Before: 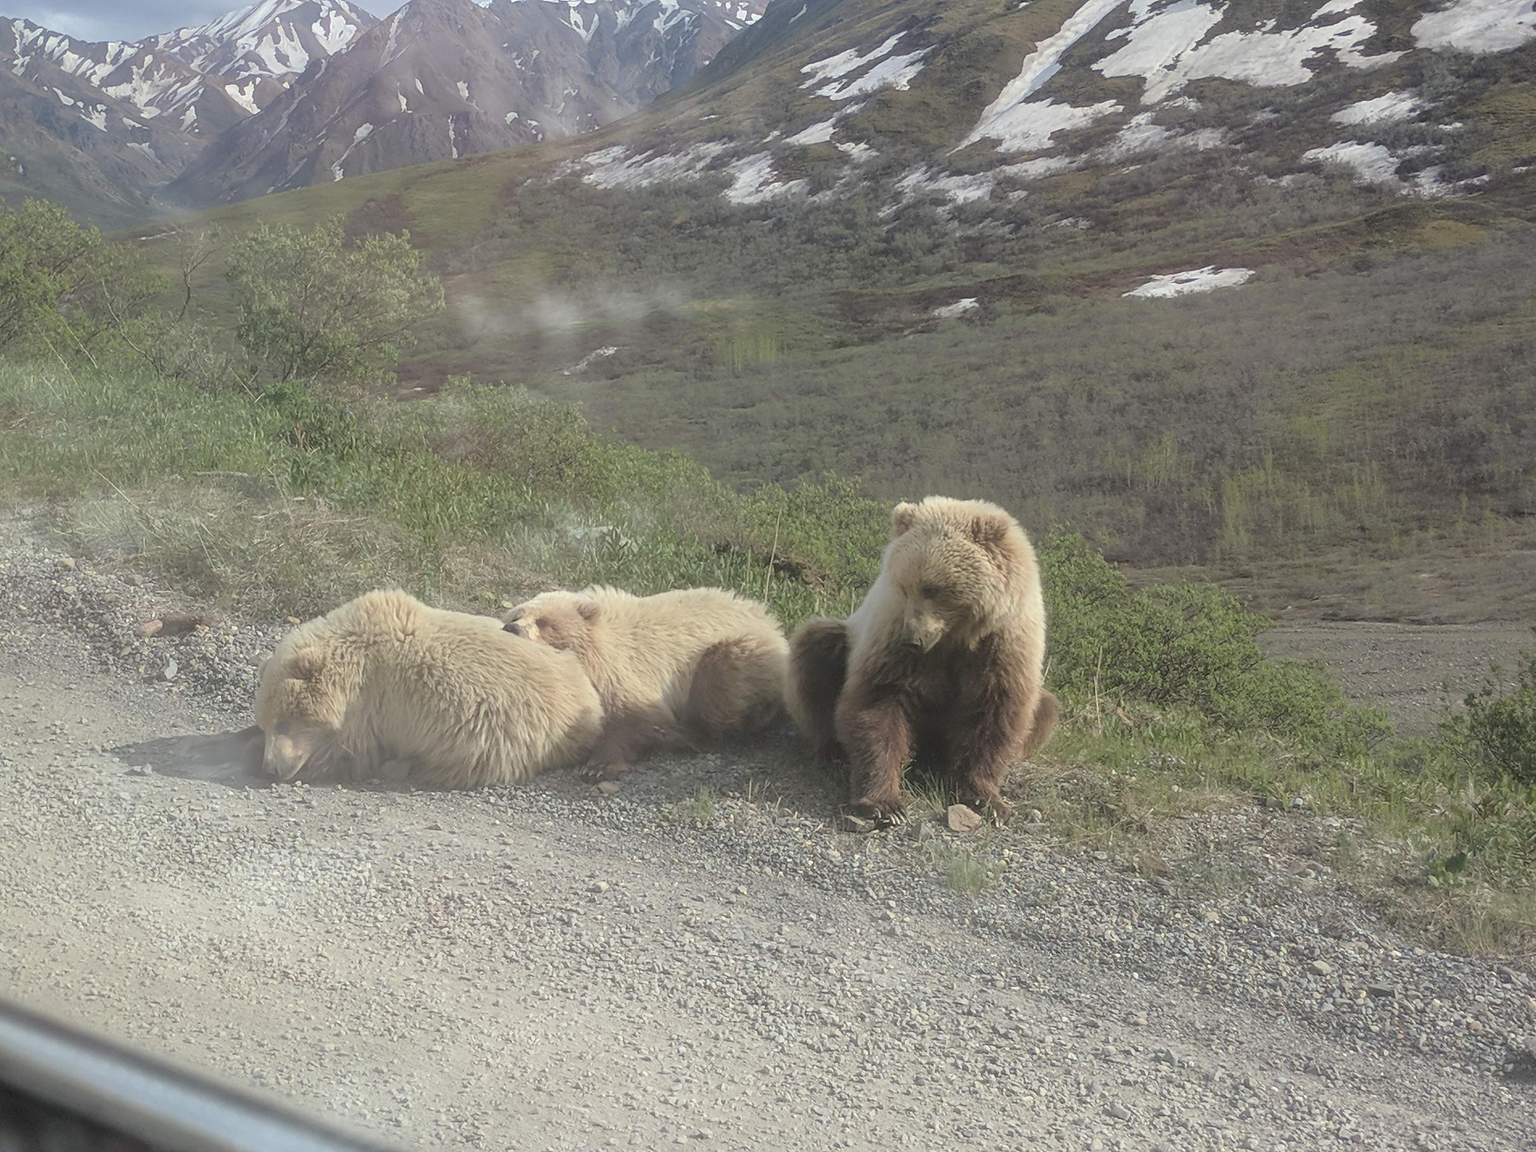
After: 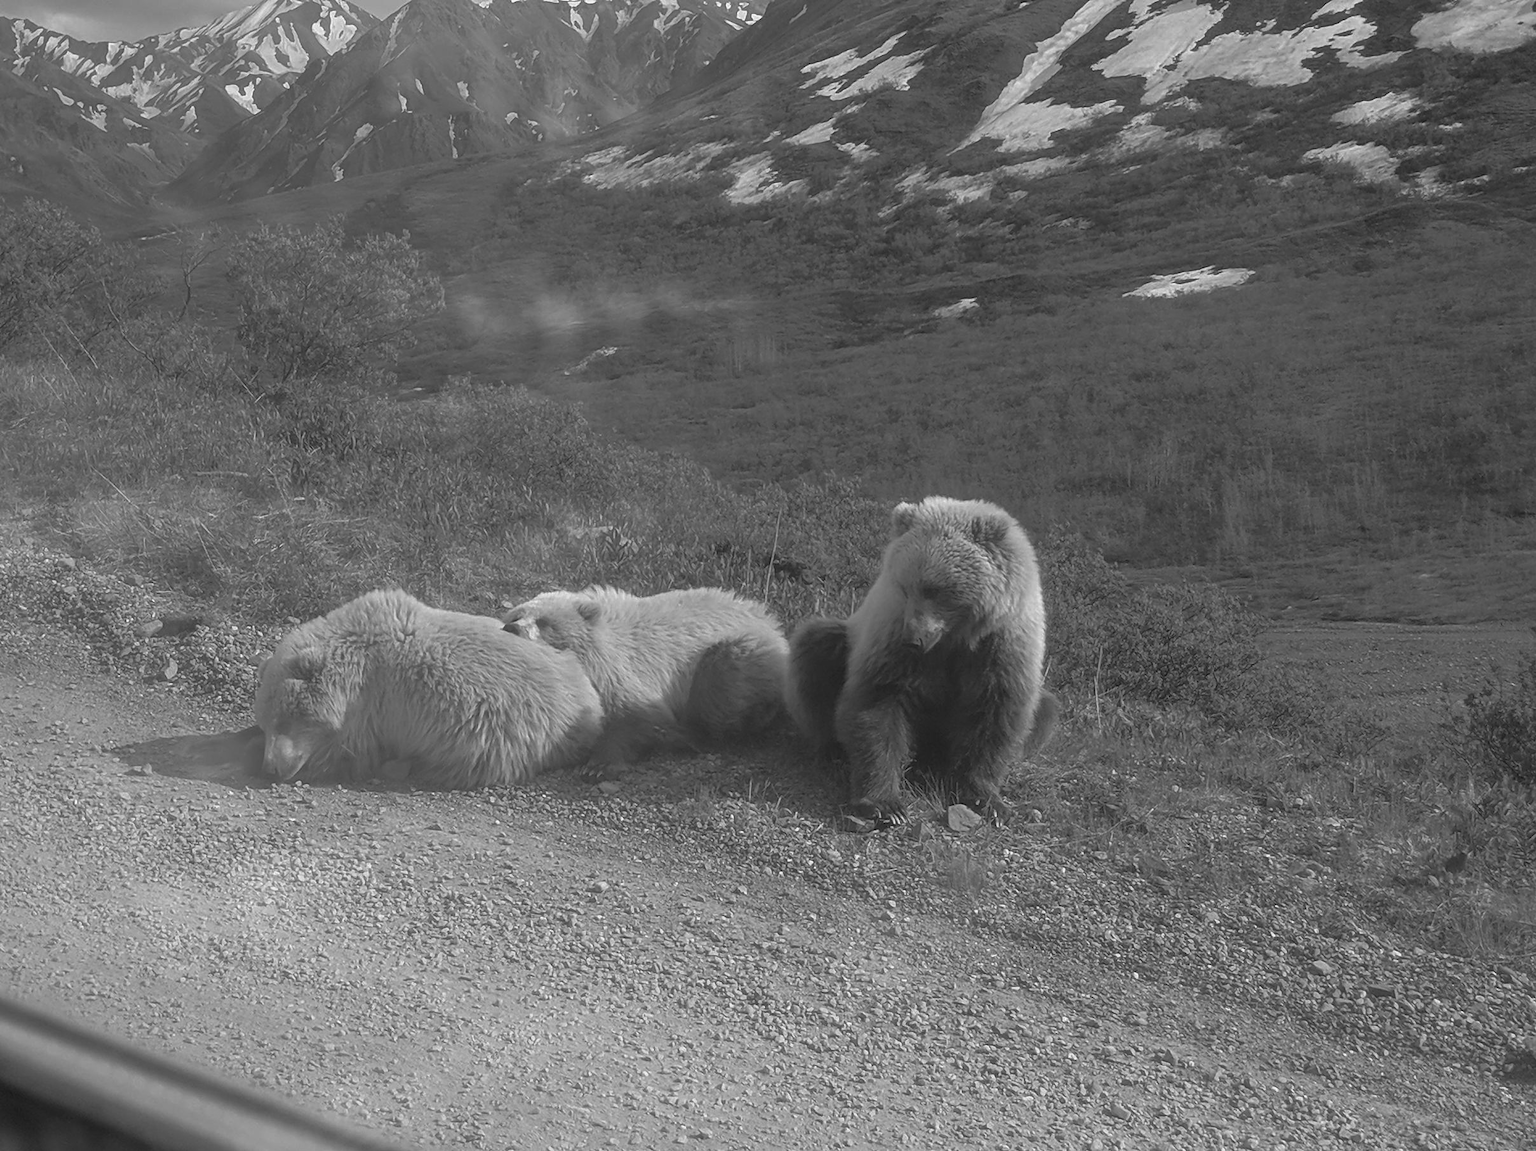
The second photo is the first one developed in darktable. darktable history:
monochrome: on, module defaults
tone curve: curves: ch0 [(0, 0) (0.797, 0.684) (1, 1)], color space Lab, linked channels, preserve colors none
